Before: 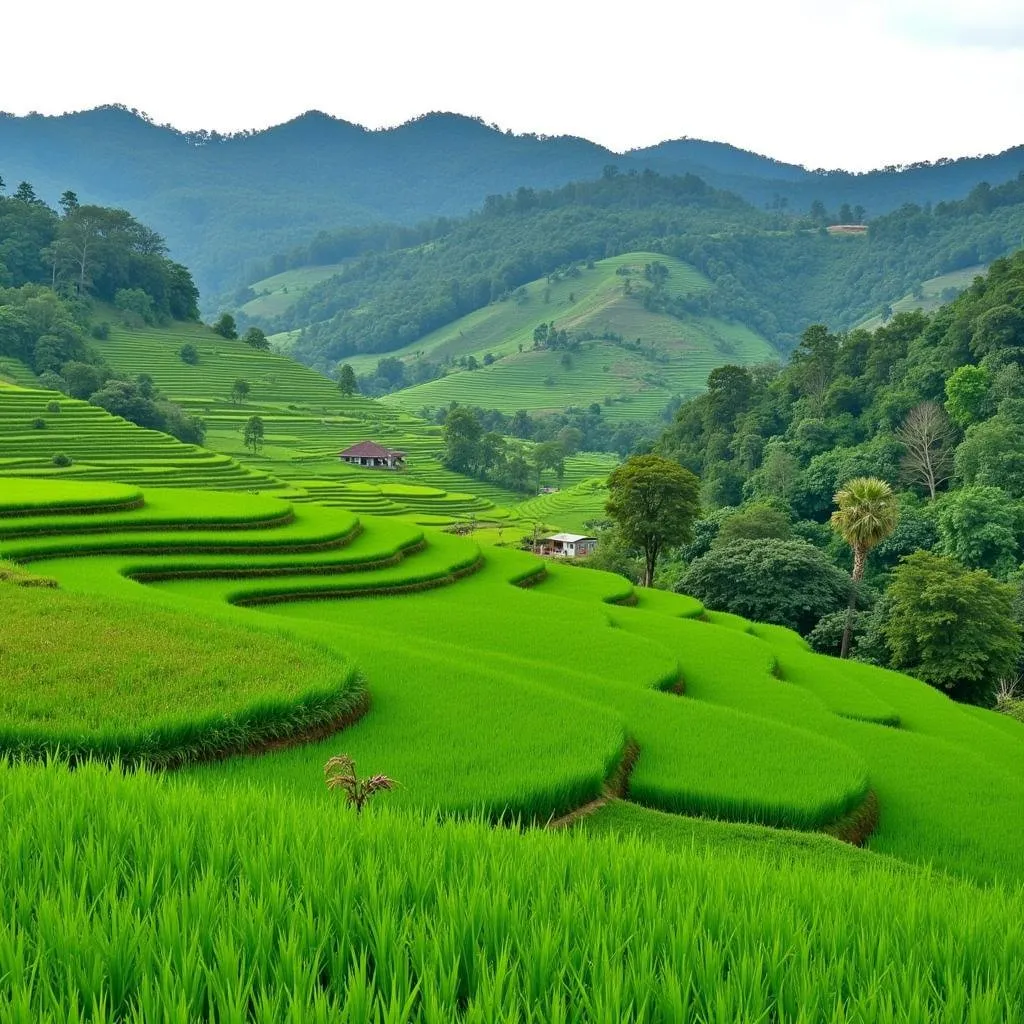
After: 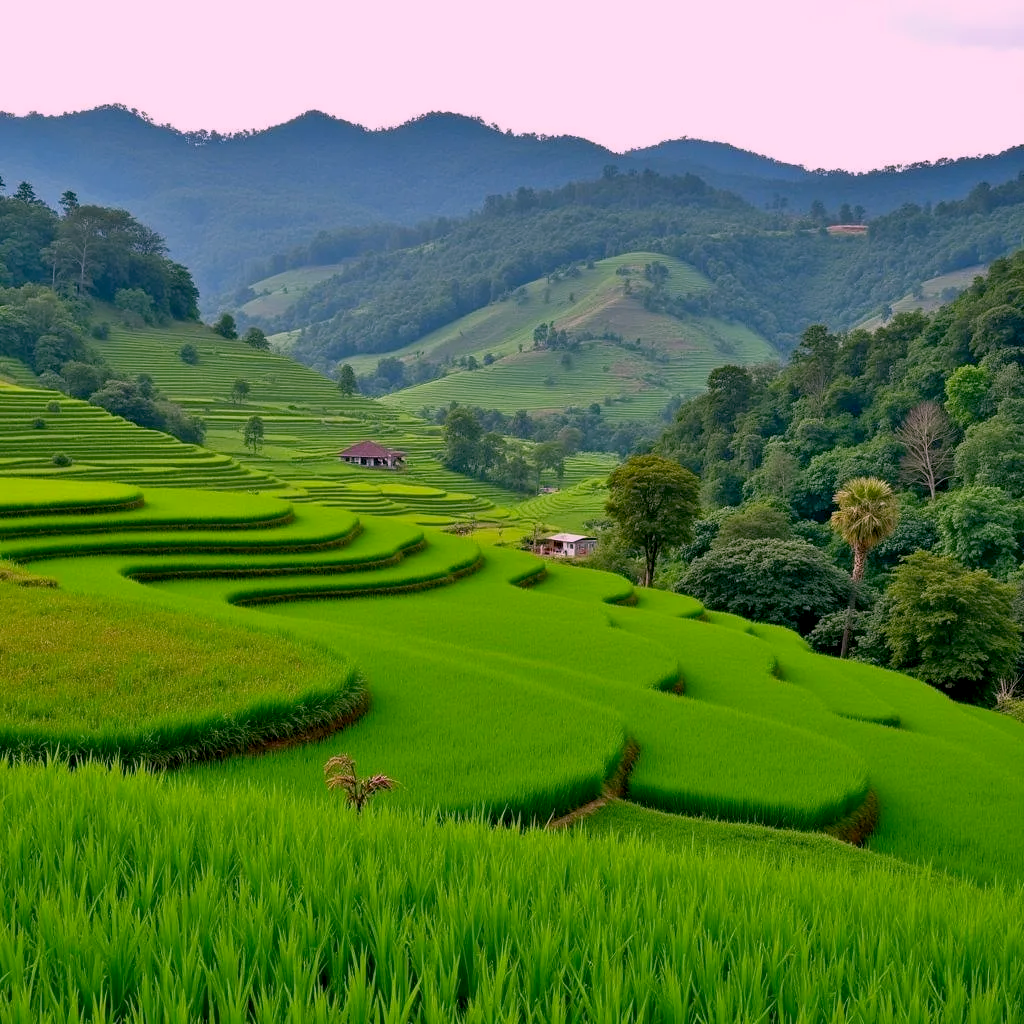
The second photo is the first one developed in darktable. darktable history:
white balance: red 1.188, blue 1.11
exposure: black level correction 0.011, exposure -0.478 EV, compensate highlight preservation false
